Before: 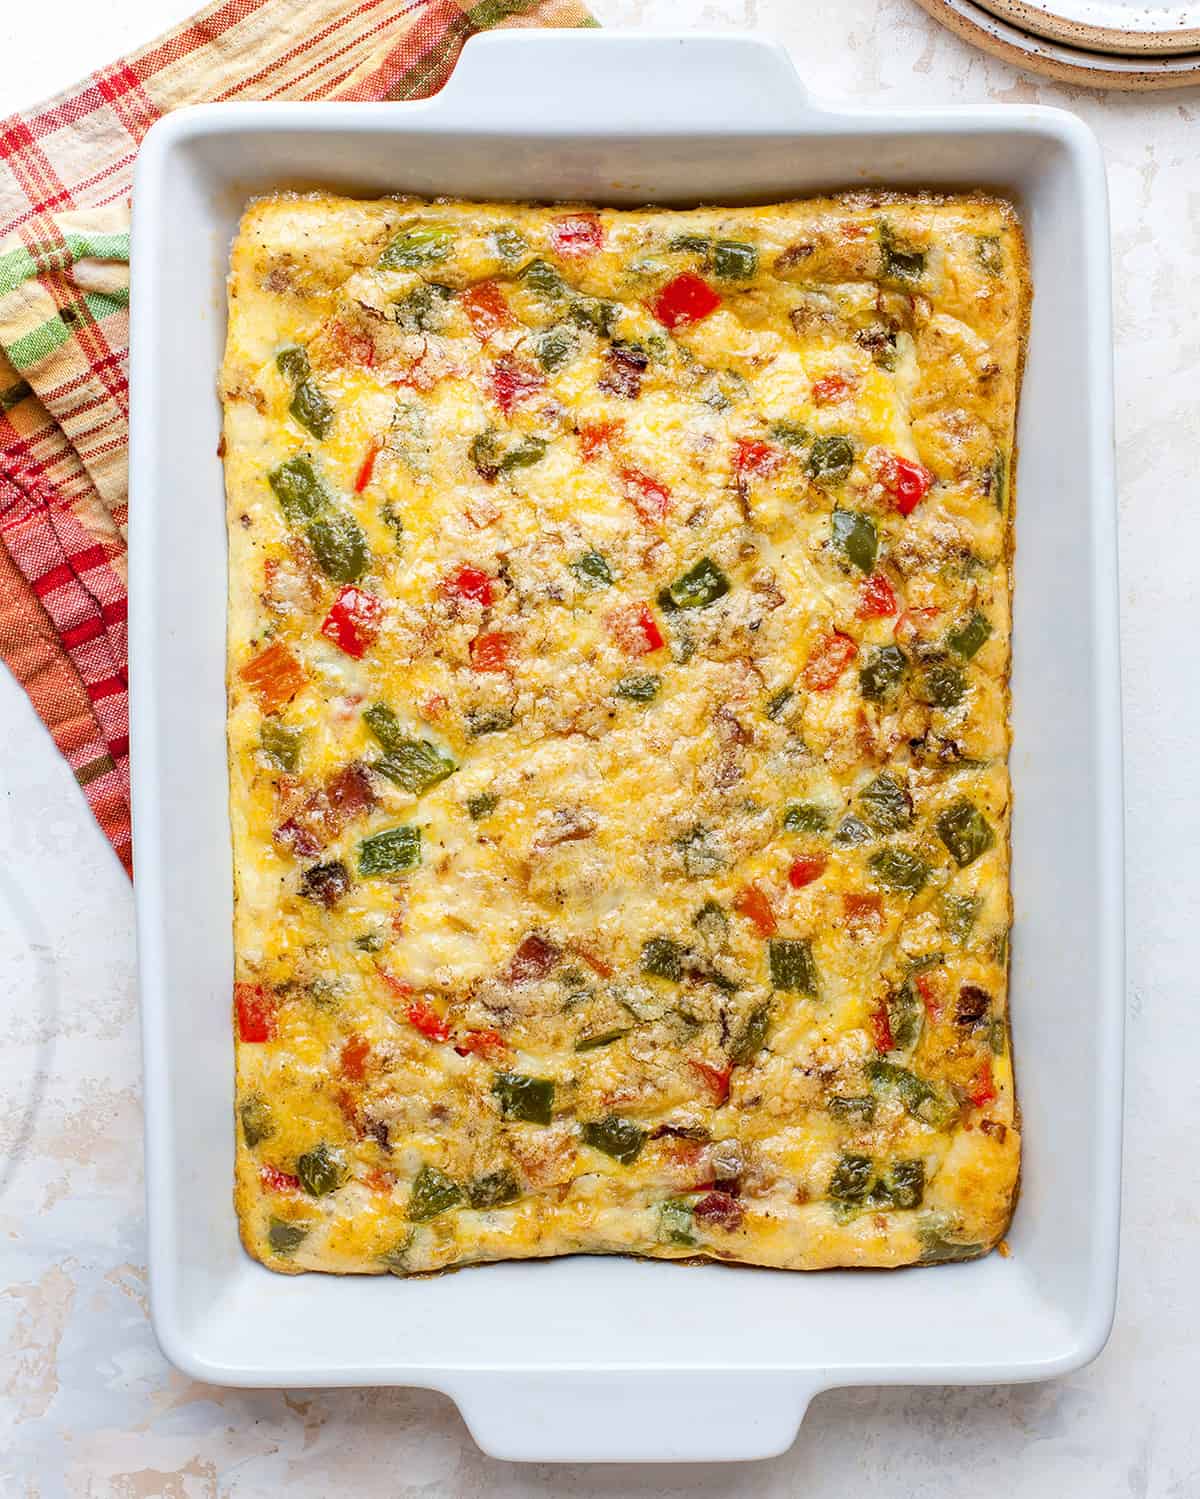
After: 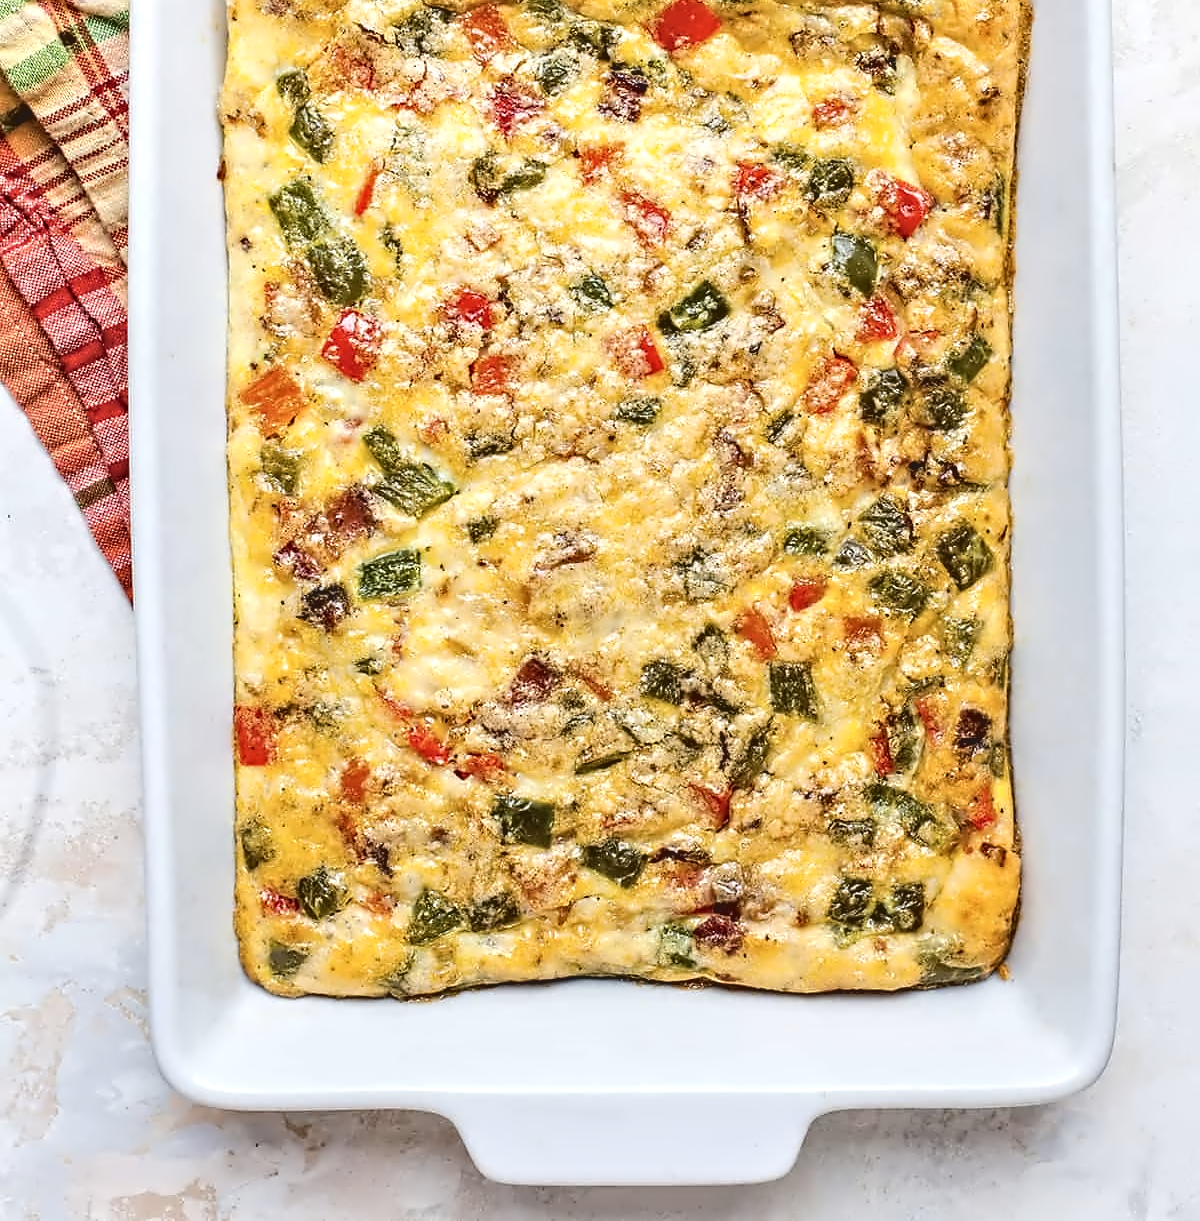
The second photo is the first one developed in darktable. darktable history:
crop and rotate: top 18.507%
tone equalizer: -8 EV -0.417 EV, -7 EV -0.389 EV, -6 EV -0.333 EV, -5 EV -0.222 EV, -3 EV 0.222 EV, -2 EV 0.333 EV, -1 EV 0.389 EV, +0 EV 0.417 EV, edges refinement/feathering 500, mask exposure compensation -1.57 EV, preserve details no
contrast equalizer: octaves 7, y [[0.5, 0.542, 0.583, 0.625, 0.667, 0.708], [0.5 ×6], [0.5 ×6], [0, 0.033, 0.067, 0.1, 0.133, 0.167], [0, 0.05, 0.1, 0.15, 0.2, 0.25]]
contrast brightness saturation: contrast -0.15, brightness 0.05, saturation -0.12
